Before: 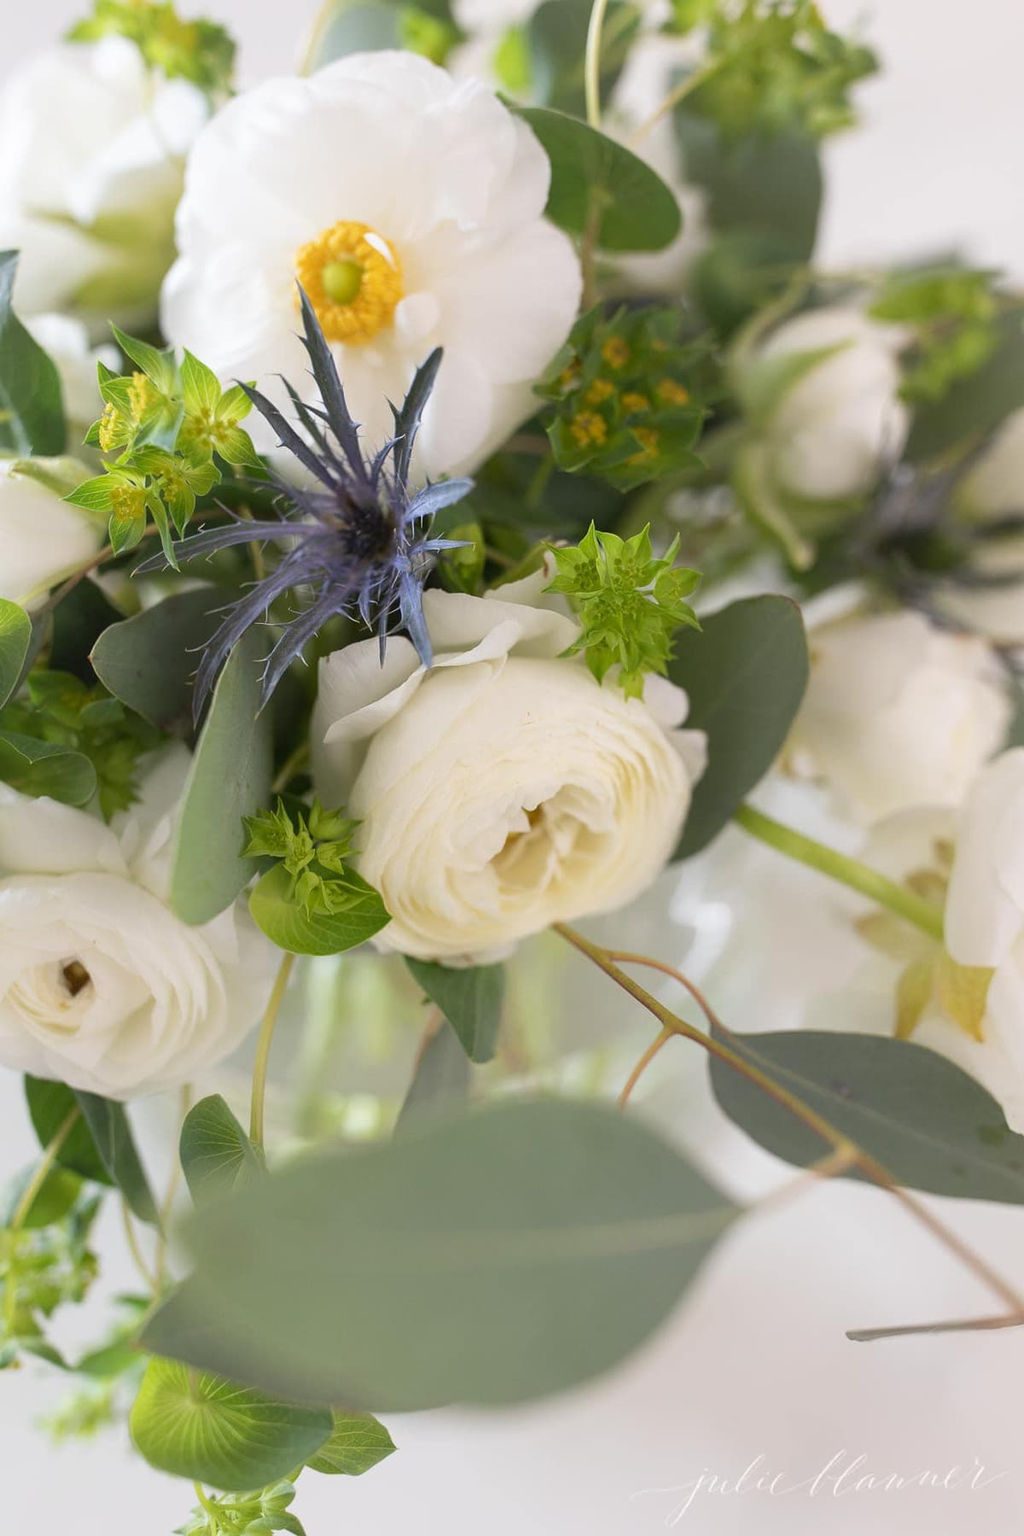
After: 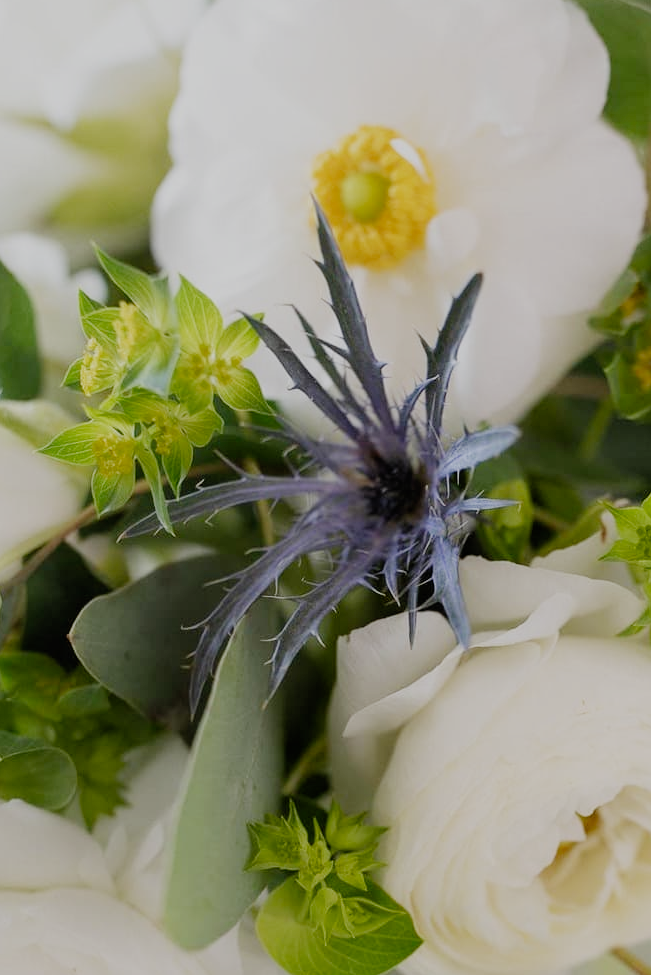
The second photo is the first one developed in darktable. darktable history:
filmic rgb: black relative exposure -6.9 EV, white relative exposure 5.65 EV, hardness 2.84, preserve chrominance no, color science v4 (2020)
crop and rotate: left 3.043%, top 7.487%, right 42.652%, bottom 38.344%
